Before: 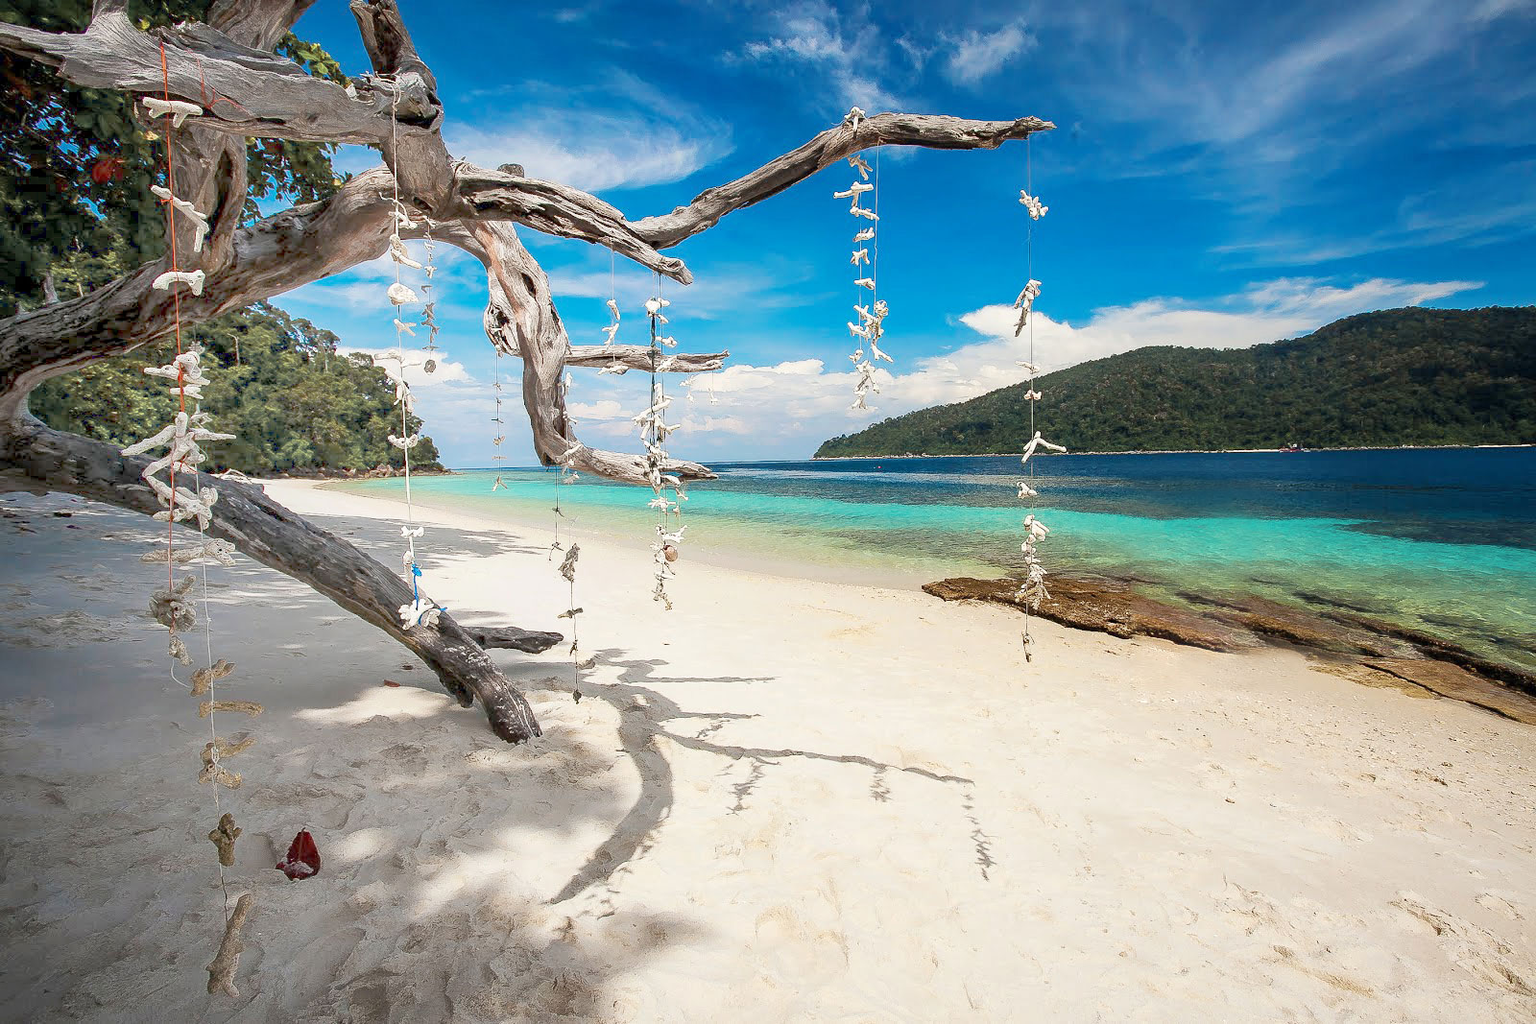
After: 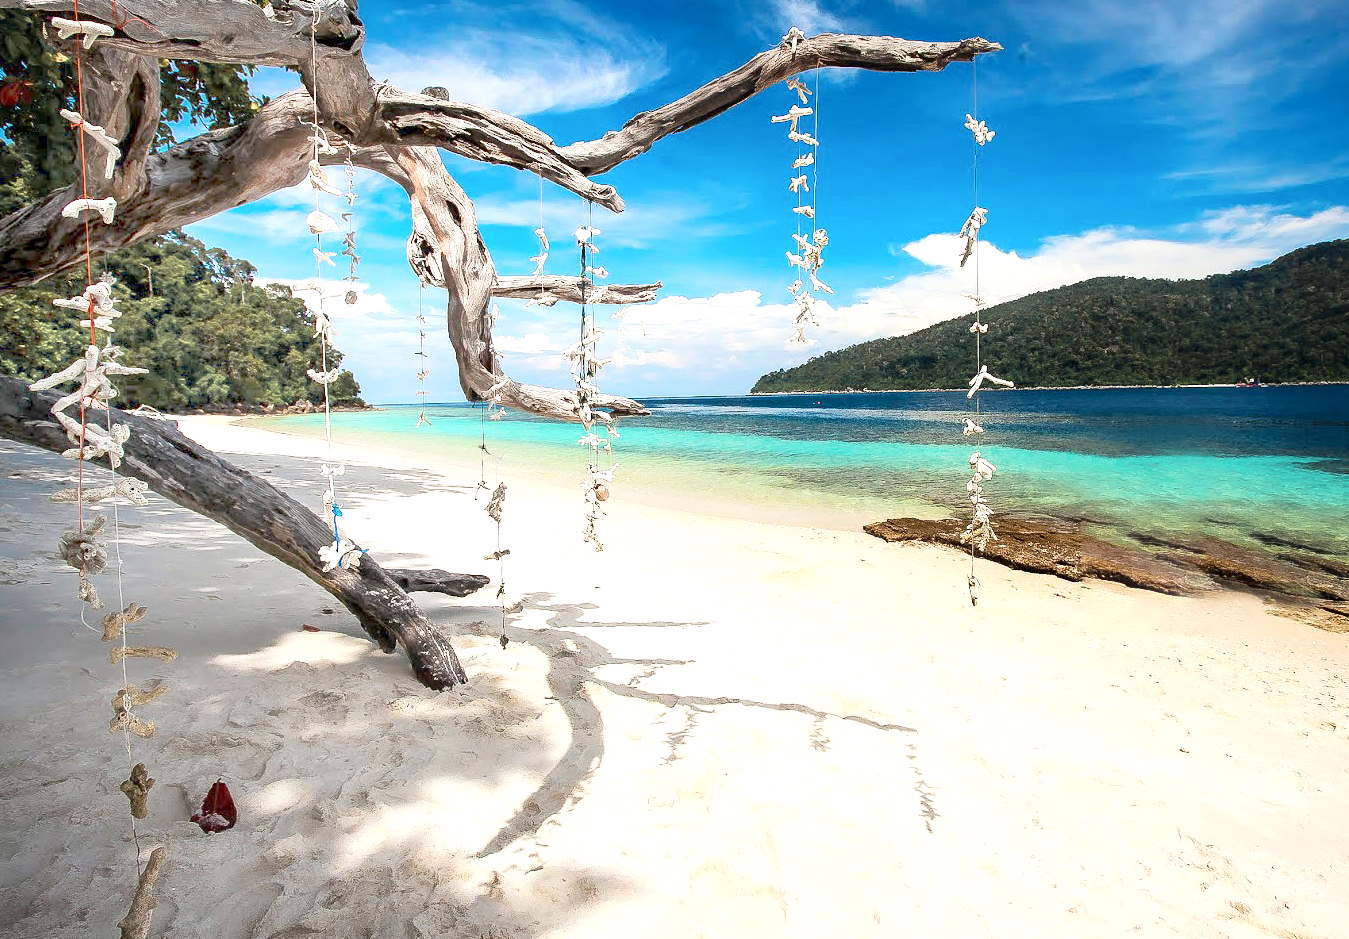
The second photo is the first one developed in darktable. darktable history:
tone equalizer: -8 EV -0.436 EV, -7 EV -0.404 EV, -6 EV -0.317 EV, -5 EV -0.251 EV, -3 EV 0.242 EV, -2 EV 0.335 EV, -1 EV 0.408 EV, +0 EV 0.445 EV, mask exposure compensation -0.499 EV
crop: left 6.088%, top 7.948%, right 9.541%, bottom 3.991%
contrast brightness saturation: contrast 0.14
